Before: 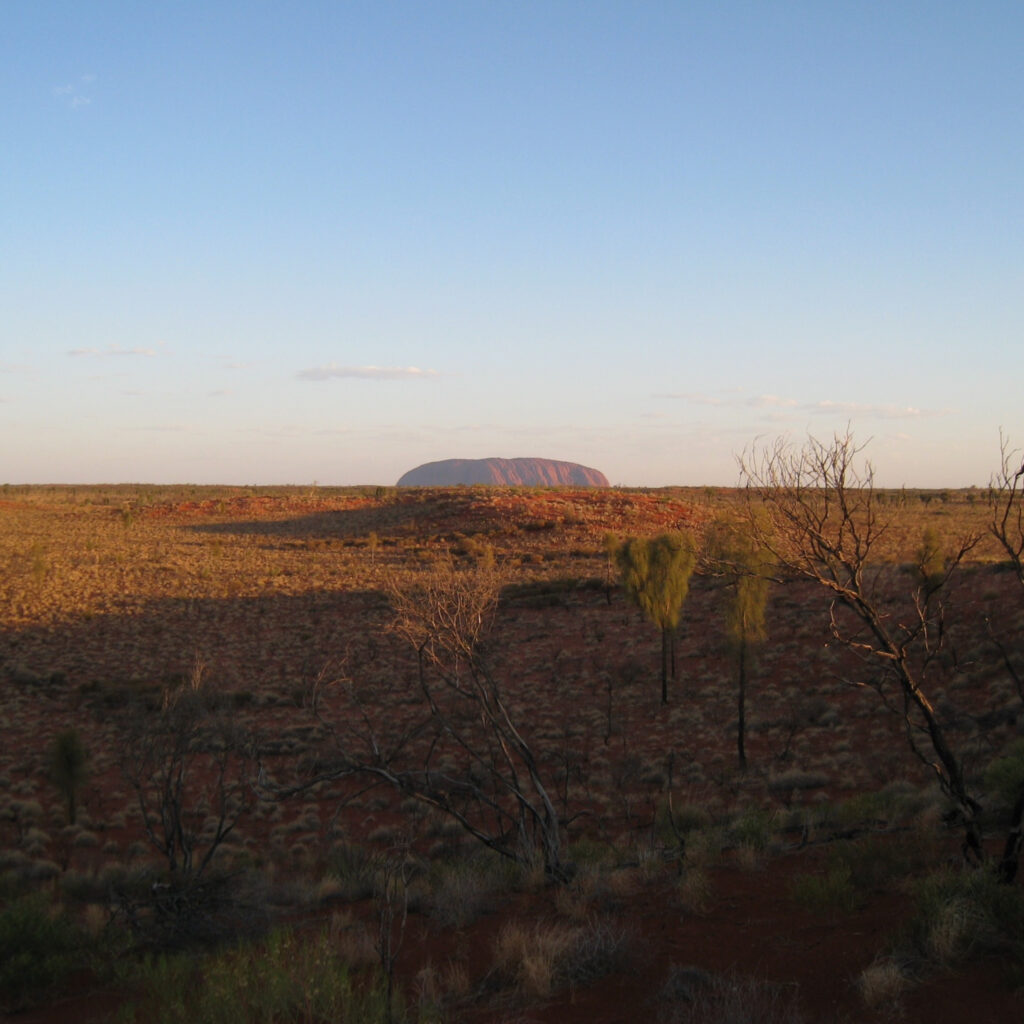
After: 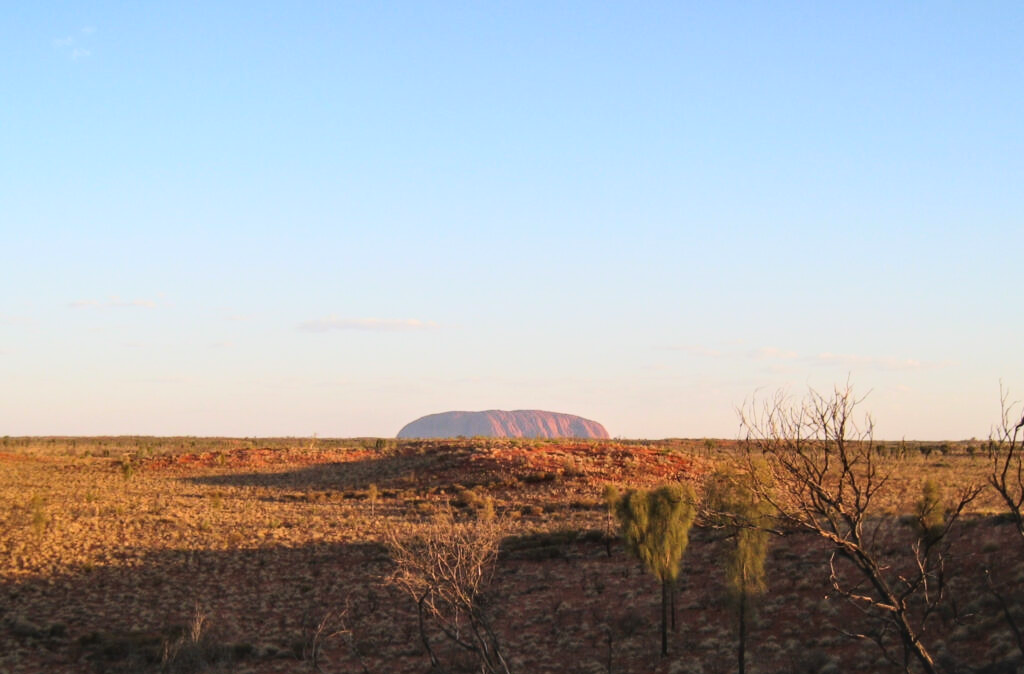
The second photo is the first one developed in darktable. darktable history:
crop and rotate: top 4.75%, bottom 29.34%
tone curve: curves: ch0 [(0, 0.029) (0.087, 0.084) (0.227, 0.239) (0.46, 0.576) (0.657, 0.796) (0.861, 0.932) (0.997, 0.951)]; ch1 [(0, 0) (0.353, 0.344) (0.45, 0.46) (0.502, 0.494) (0.534, 0.523) (0.573, 0.576) (0.602, 0.631) (0.647, 0.669) (1, 1)]; ch2 [(0, 0) (0.333, 0.346) (0.385, 0.395) (0.44, 0.466) (0.5, 0.493) (0.521, 0.56) (0.553, 0.579) (0.573, 0.599) (0.667, 0.777) (1, 1)], color space Lab, linked channels, preserve colors none
local contrast: on, module defaults
